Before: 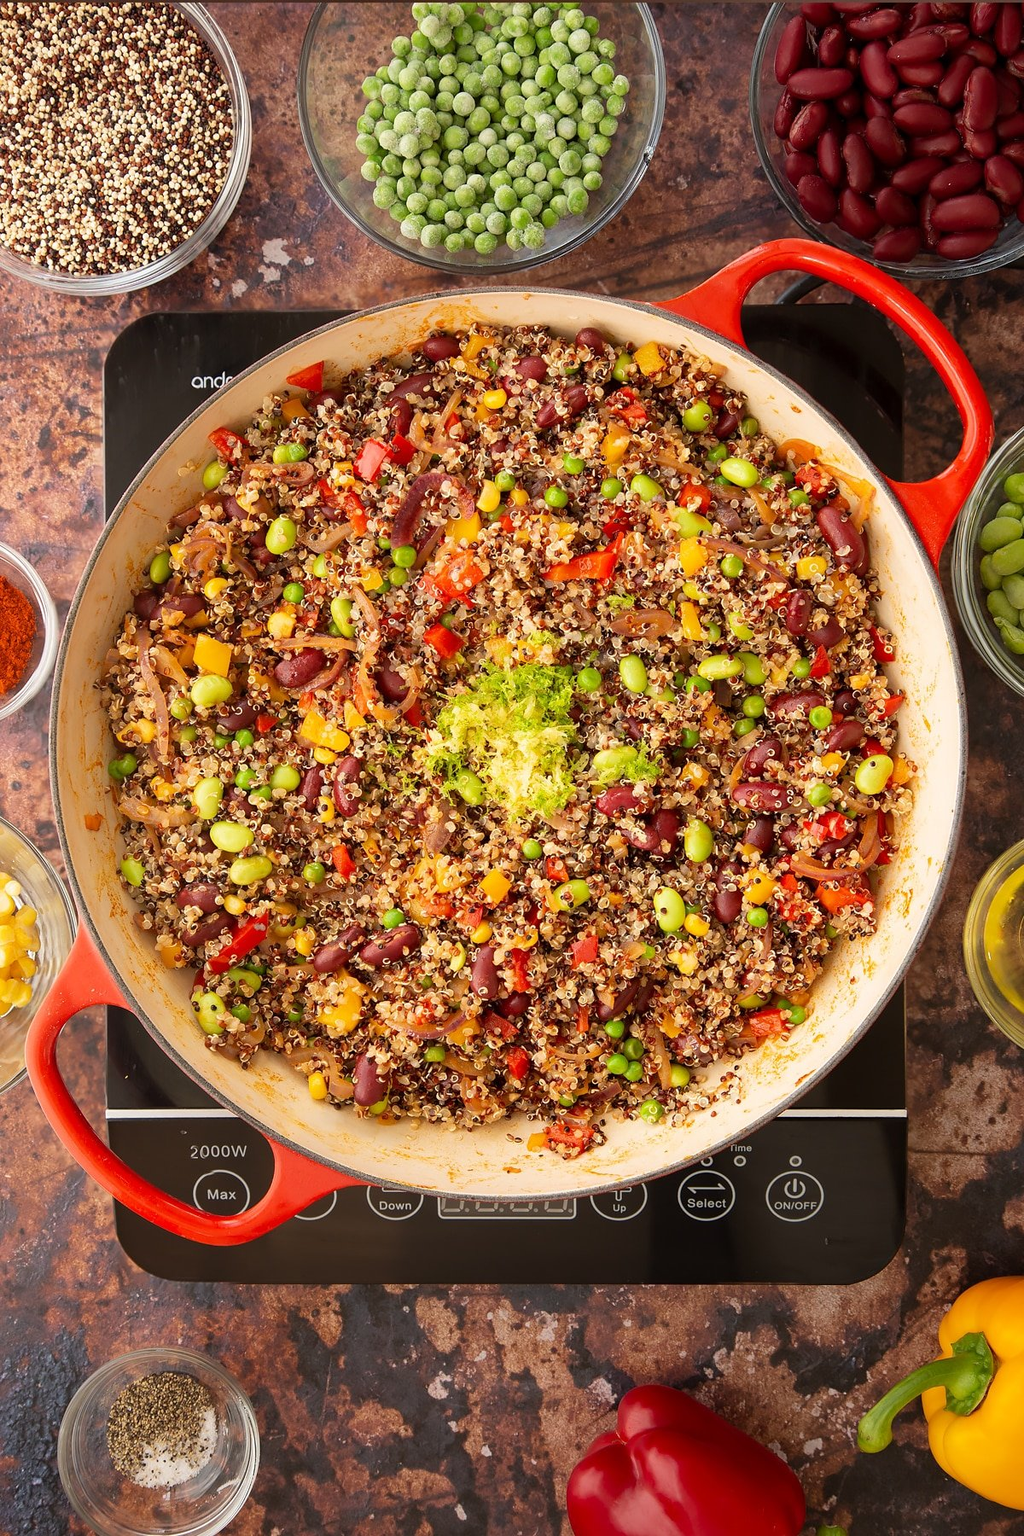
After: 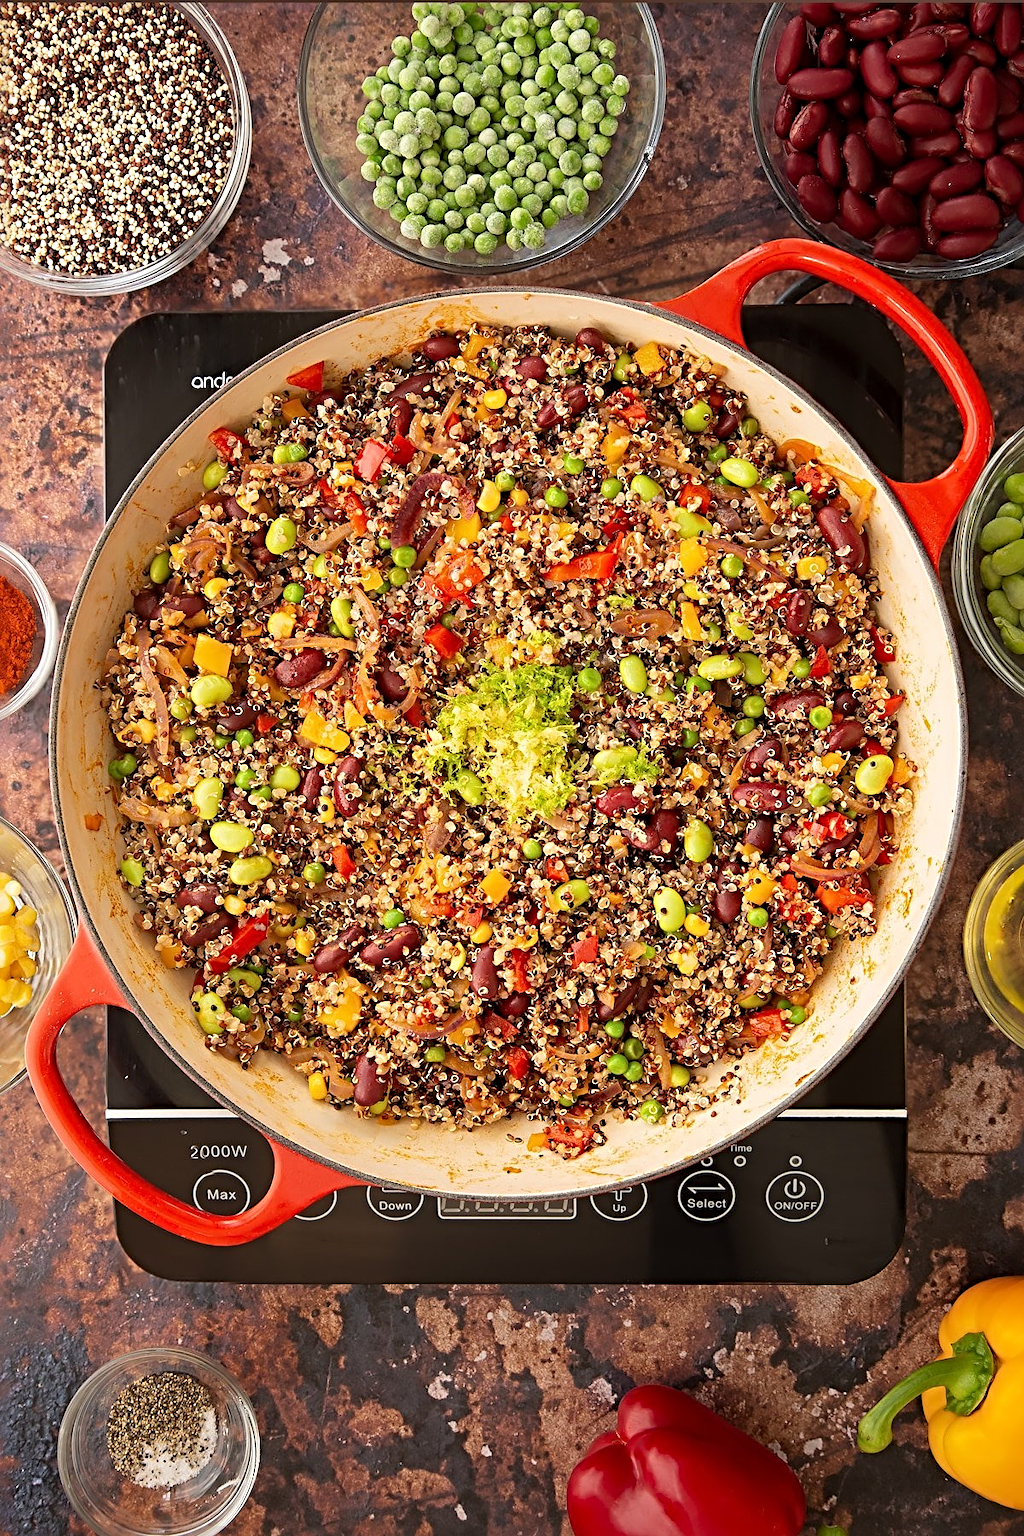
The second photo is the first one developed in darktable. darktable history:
sharpen: radius 4.837
